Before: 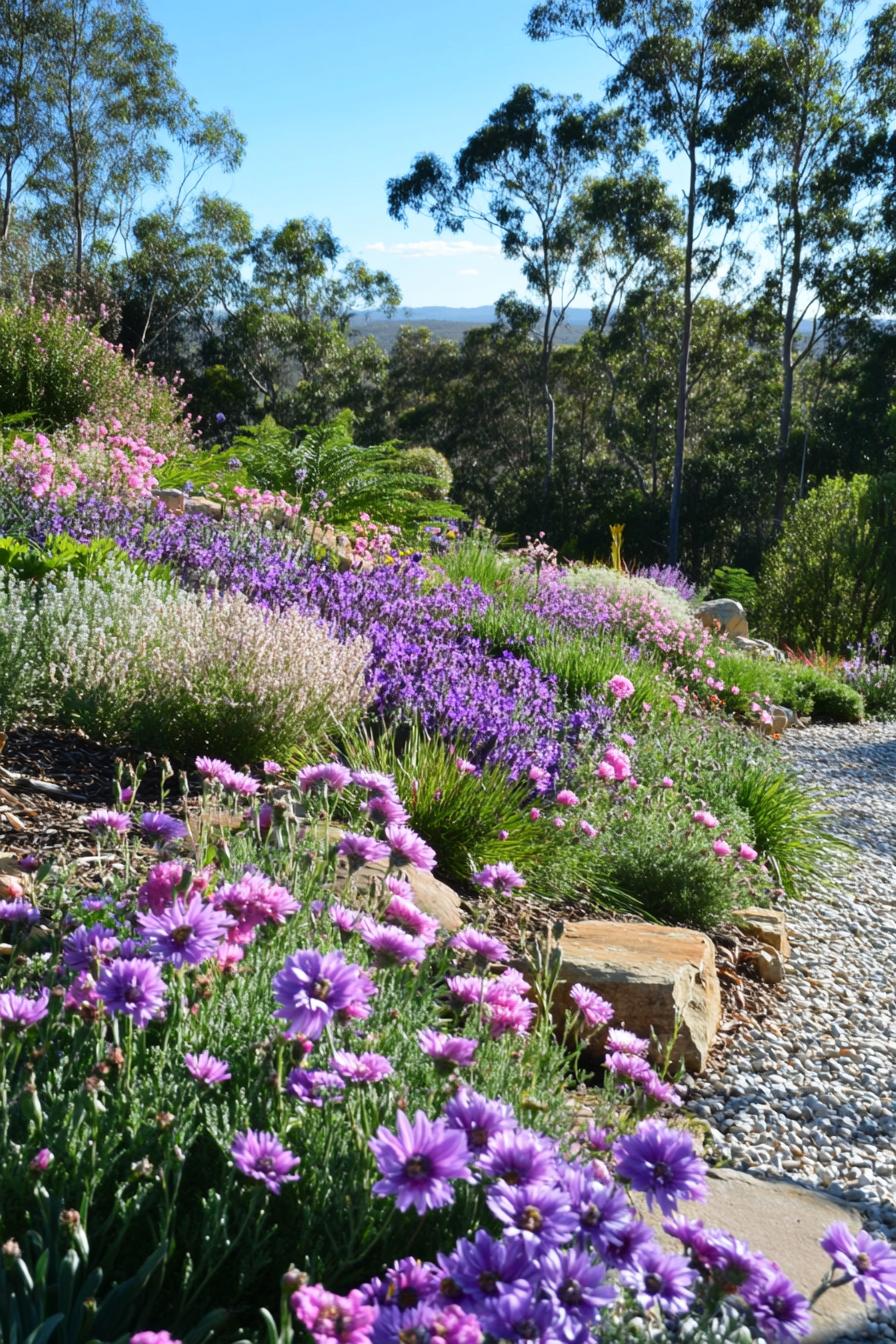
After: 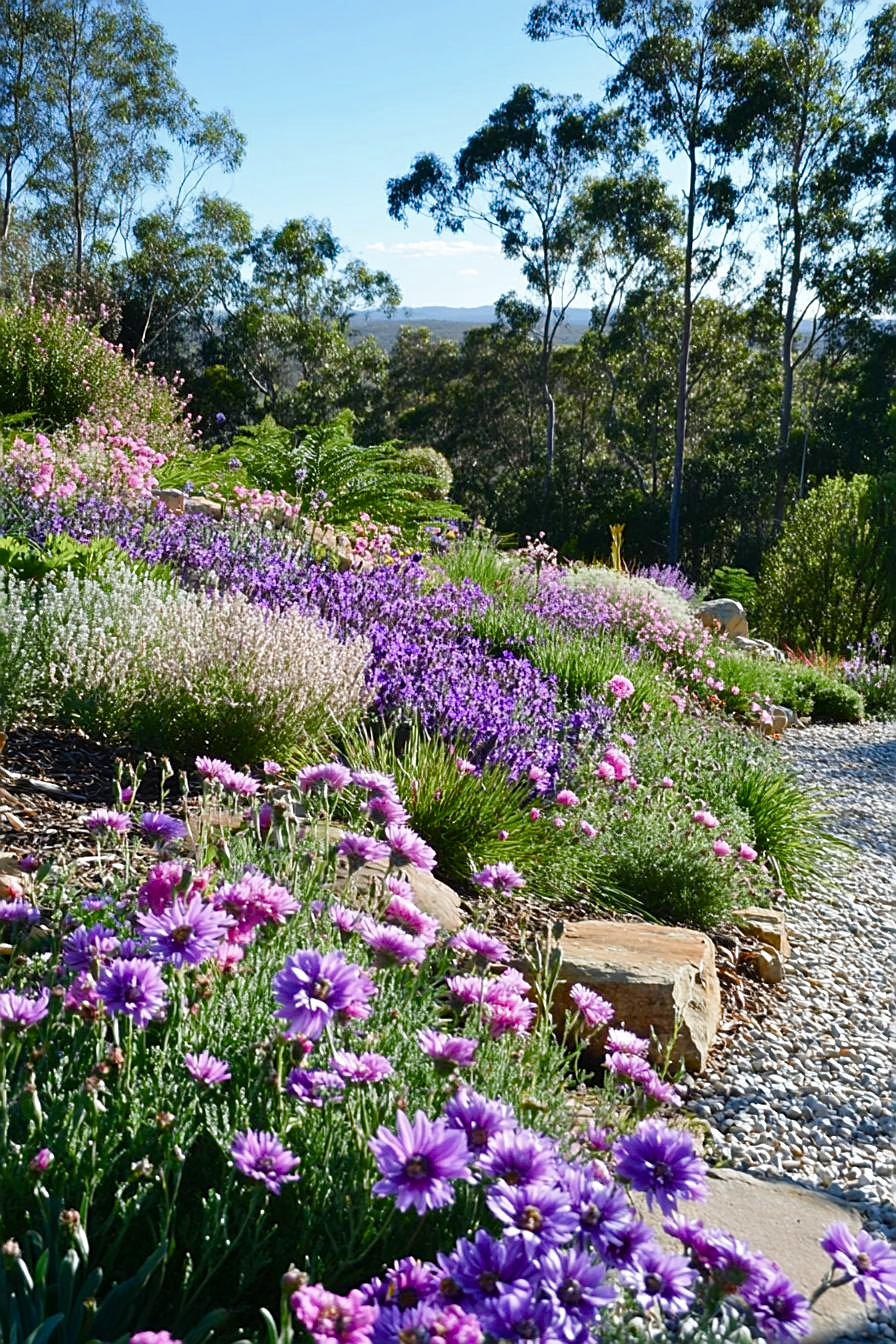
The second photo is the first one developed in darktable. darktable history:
sharpen: on, module defaults
color balance rgb: perceptual saturation grading › global saturation 20%, perceptual saturation grading › highlights -49.356%, perceptual saturation grading › shadows 25.818%
